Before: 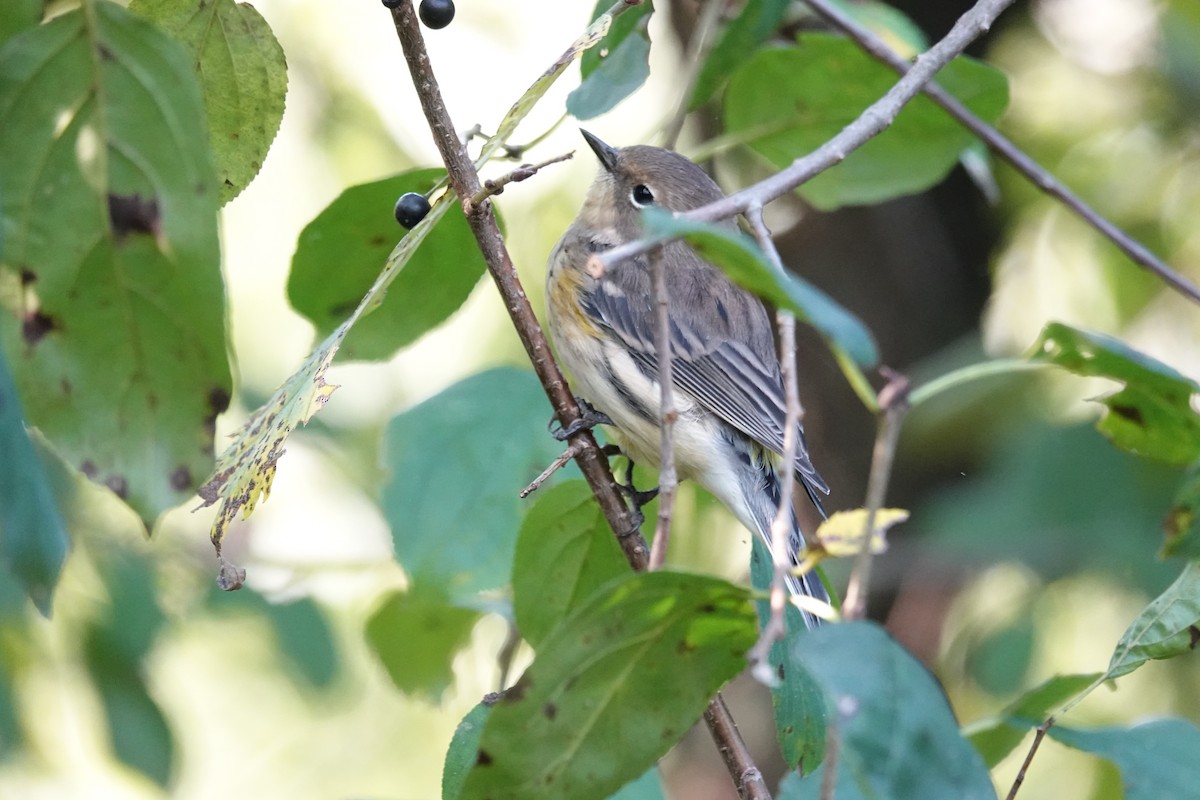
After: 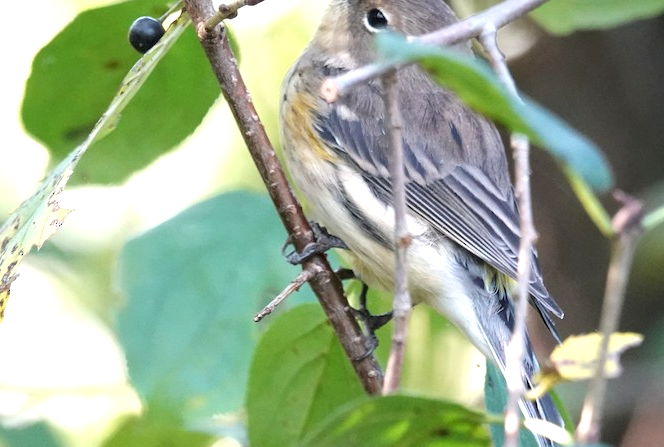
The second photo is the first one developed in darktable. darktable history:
crop and rotate: left 22.243%, top 22.044%, right 22.344%, bottom 21.956%
exposure: black level correction 0.001, exposure 0.499 EV, compensate highlight preservation false
